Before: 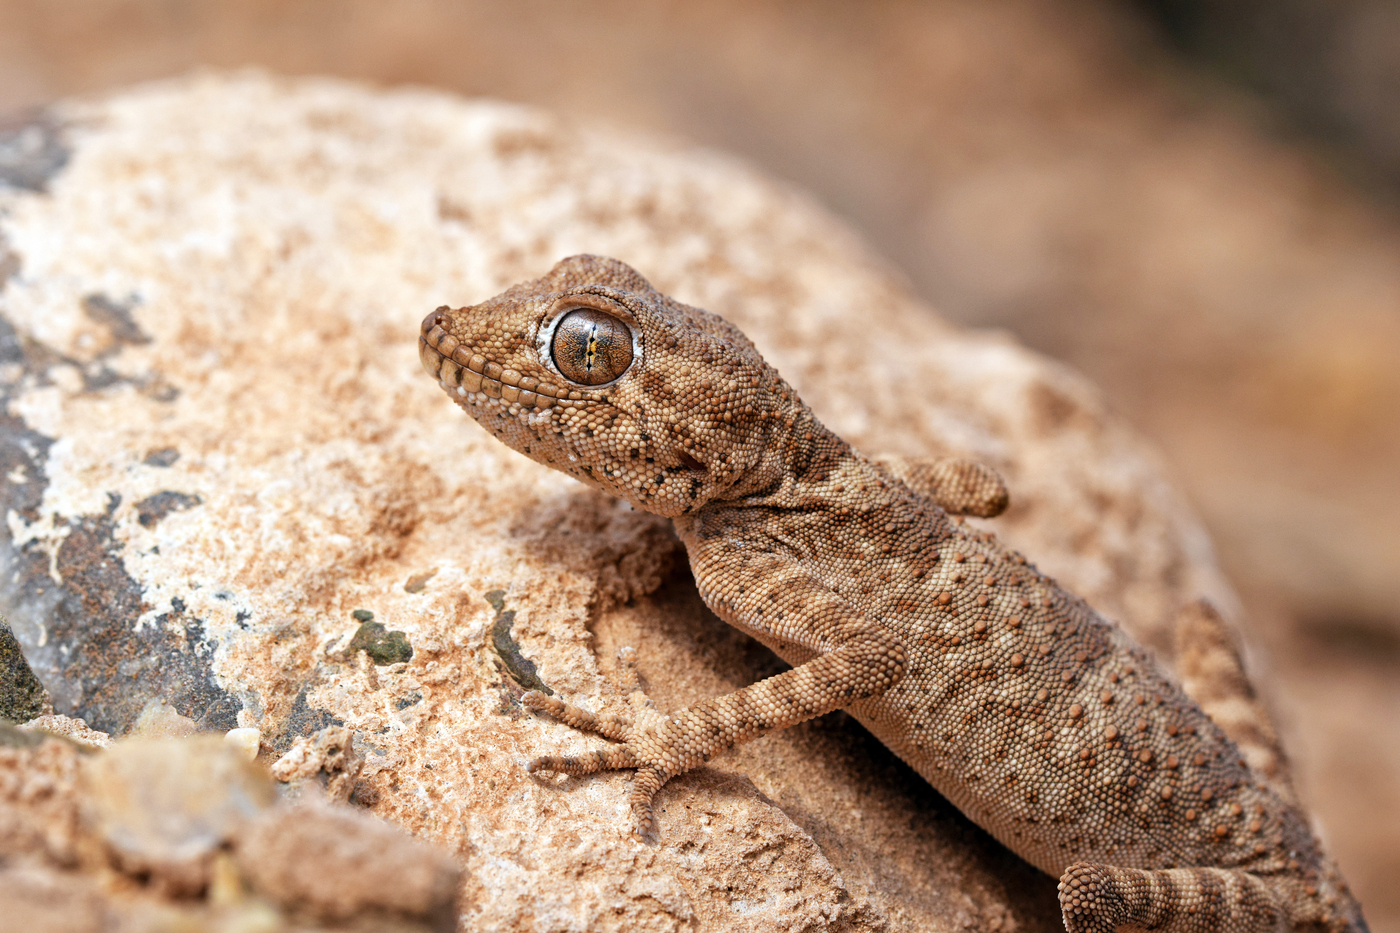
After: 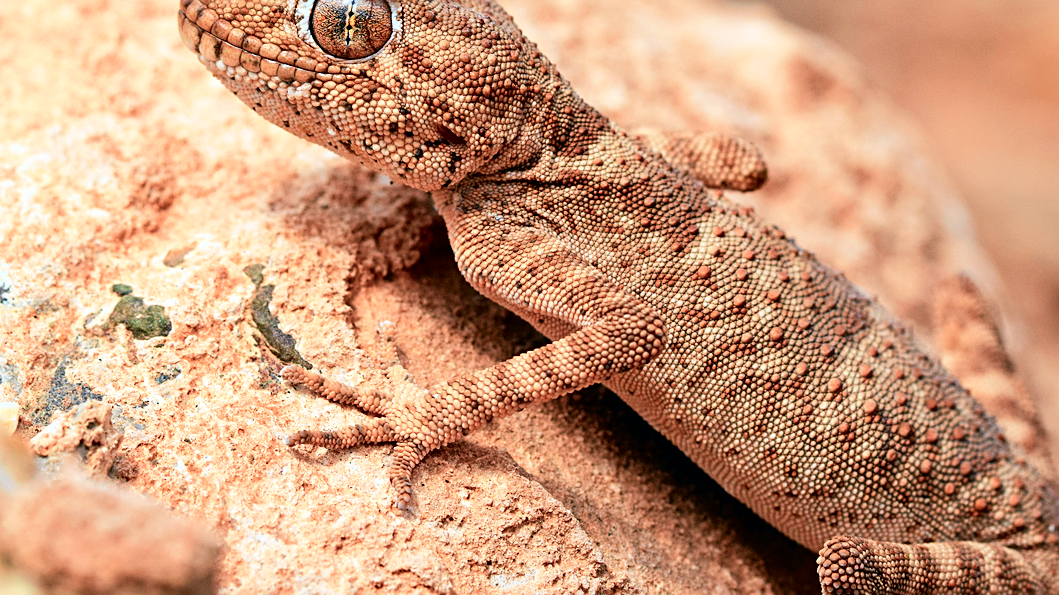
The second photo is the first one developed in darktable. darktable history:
tone curve: curves: ch0 [(0, 0) (0.051, 0.027) (0.096, 0.071) (0.219, 0.248) (0.428, 0.52) (0.596, 0.713) (0.727, 0.823) (0.859, 0.924) (1, 1)]; ch1 [(0, 0) (0.1, 0.038) (0.318, 0.221) (0.413, 0.325) (0.454, 0.41) (0.493, 0.478) (0.503, 0.501) (0.516, 0.515) (0.548, 0.575) (0.561, 0.596) (0.594, 0.647) (0.666, 0.701) (1, 1)]; ch2 [(0, 0) (0.453, 0.44) (0.479, 0.476) (0.504, 0.5) (0.52, 0.526) (0.557, 0.585) (0.583, 0.608) (0.824, 0.815) (1, 1)], color space Lab, independent channels, preserve colors none
sharpen: on, module defaults
rotate and perspective: automatic cropping original format, crop left 0, crop top 0
crop and rotate: left 17.299%, top 35.115%, right 7.015%, bottom 1.024%
